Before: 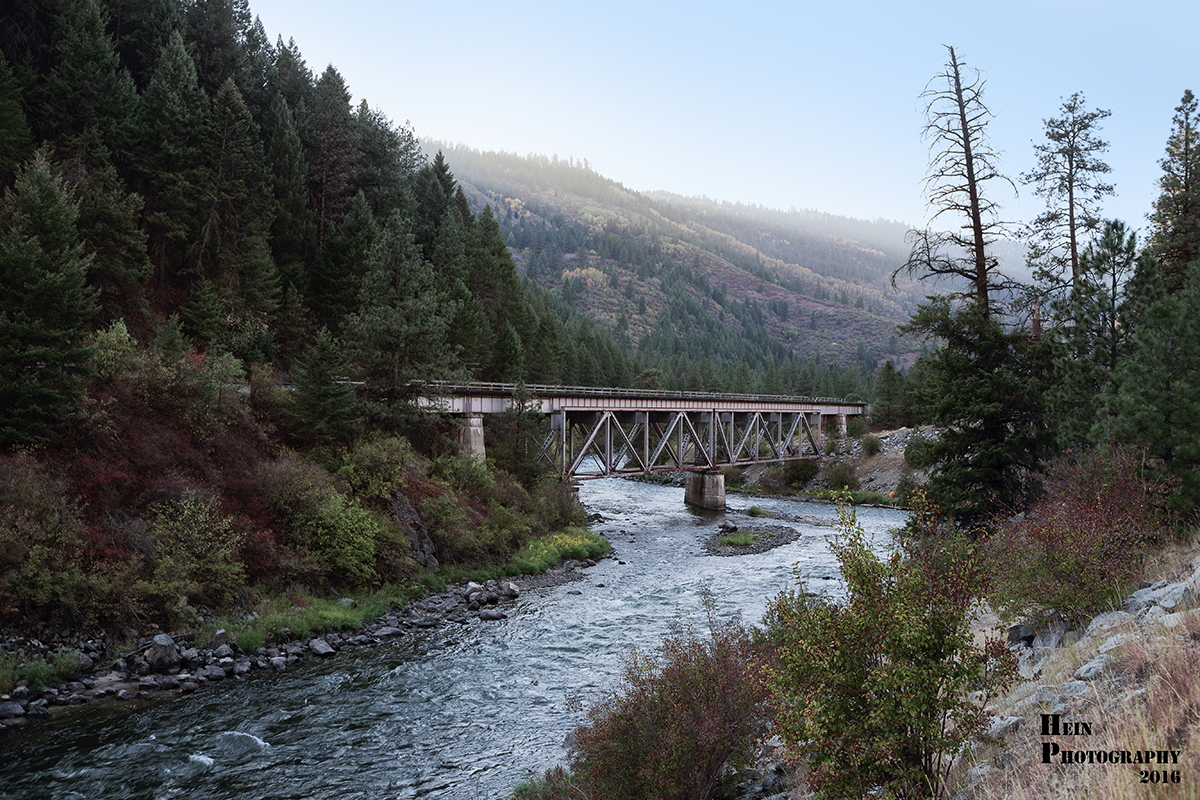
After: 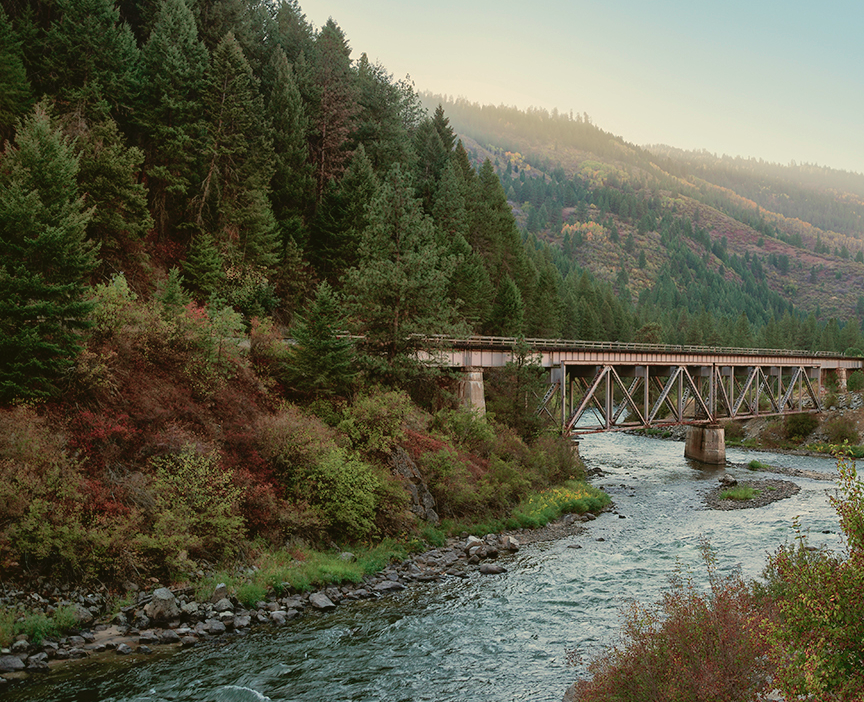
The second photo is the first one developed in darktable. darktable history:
white balance: red 1.045, blue 0.932
color balance: mode lift, gamma, gain (sRGB), lift [1.04, 1, 1, 0.97], gamma [1.01, 1, 1, 0.97], gain [0.96, 1, 1, 0.97]
crop: top 5.803%, right 27.864%, bottom 5.804%
shadows and highlights: on, module defaults
velvia: strength 15%
